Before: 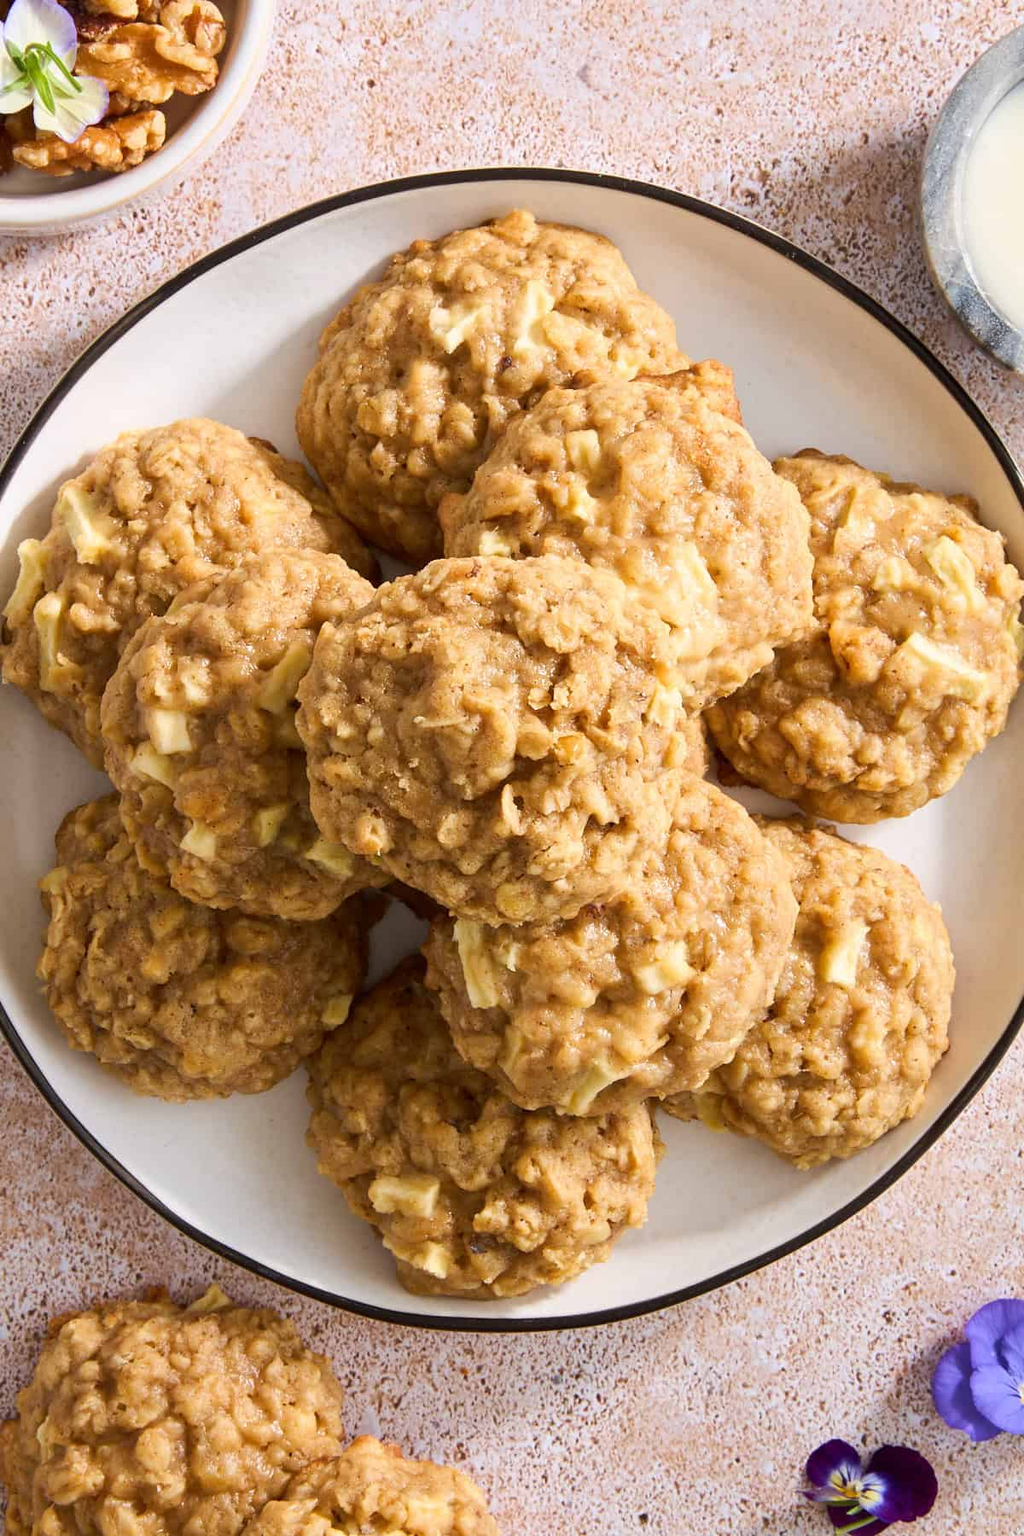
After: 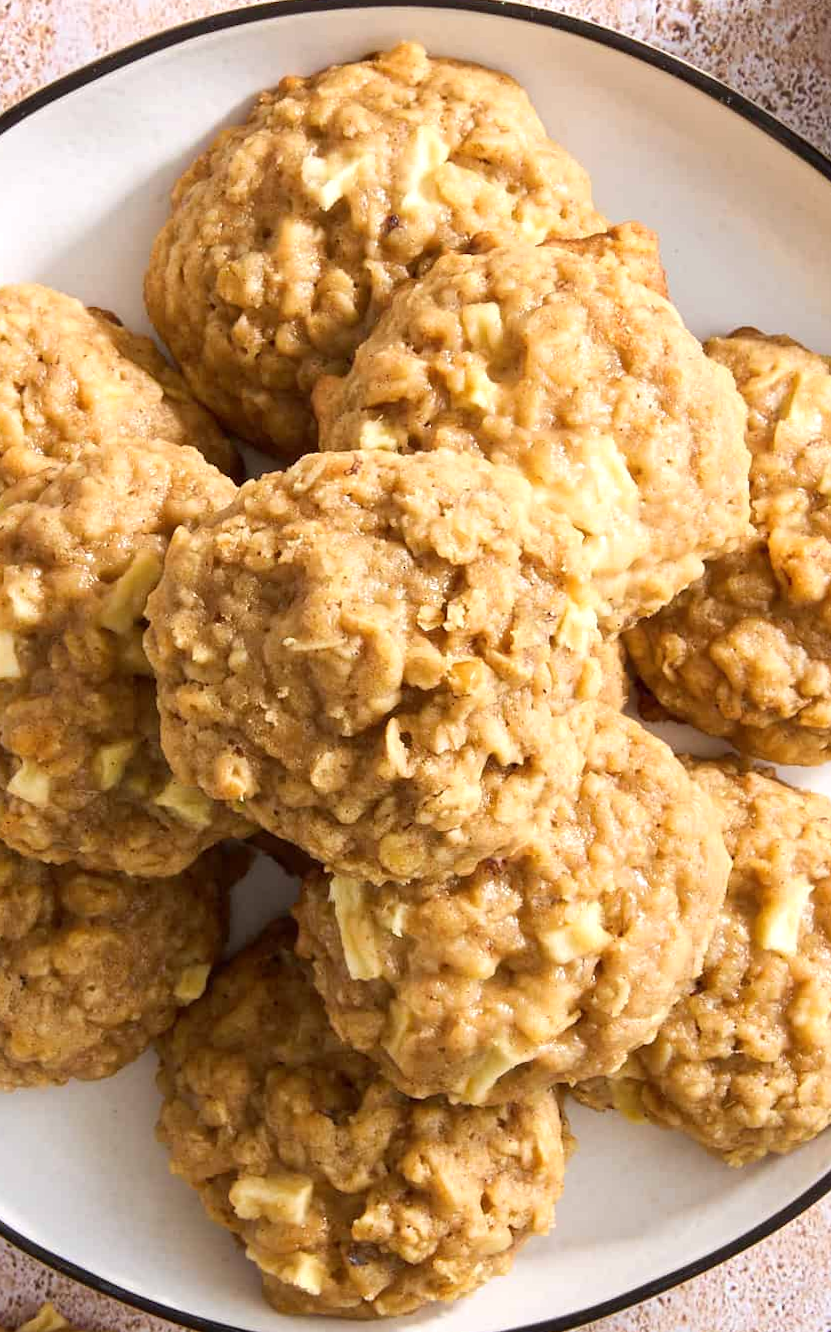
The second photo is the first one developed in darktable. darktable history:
exposure: exposure 0.207 EV, compensate highlight preservation false
rotate and perspective: rotation 0.174°, lens shift (vertical) 0.013, lens shift (horizontal) 0.019, shear 0.001, automatic cropping original format, crop left 0.007, crop right 0.991, crop top 0.016, crop bottom 0.997
crop and rotate: left 17.046%, top 10.659%, right 12.989%, bottom 14.553%
